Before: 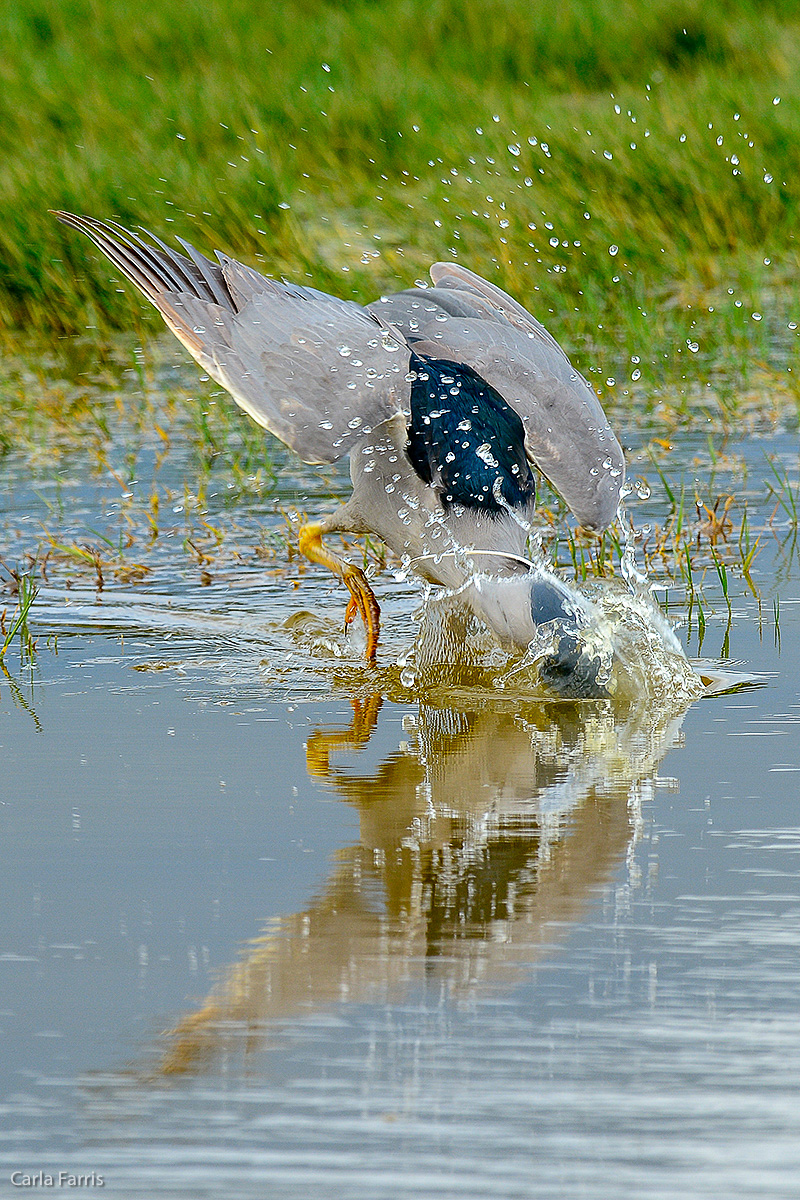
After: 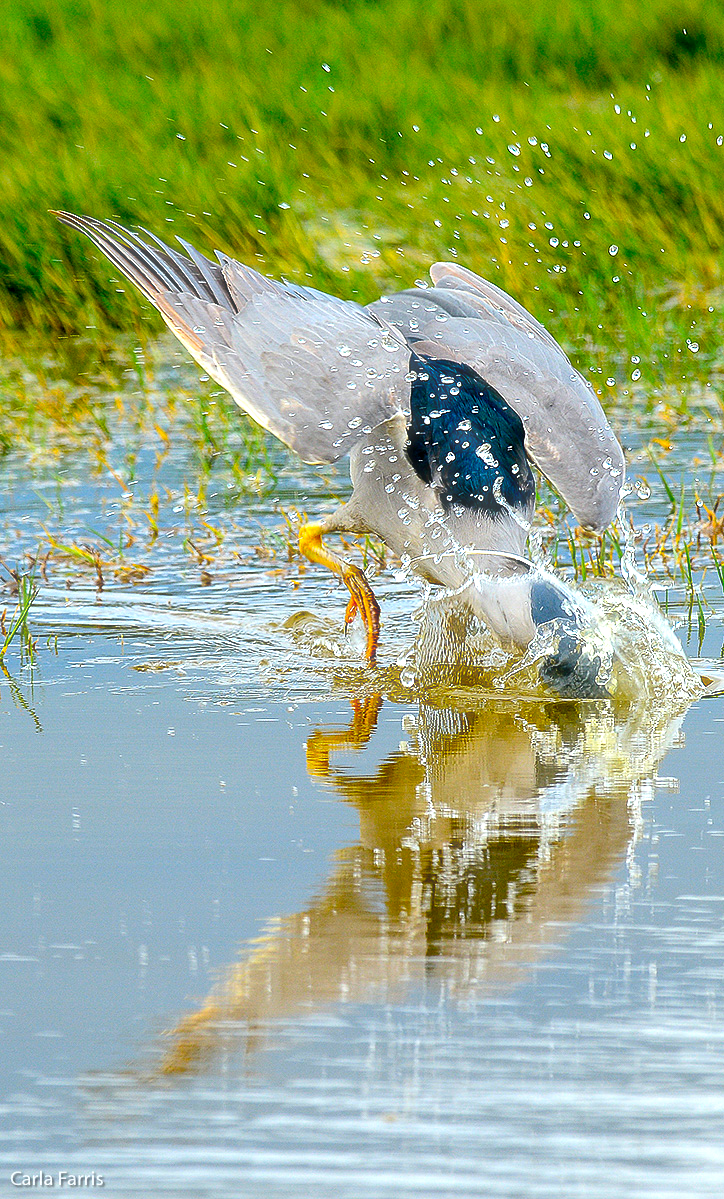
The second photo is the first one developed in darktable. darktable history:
exposure: black level correction 0, exposure 0.594 EV, compensate highlight preservation false
haze removal: strength -0.059, compatibility mode true, adaptive false
color balance rgb: global offset › luminance -0.861%, perceptual saturation grading › global saturation 25.538%
crop: right 9.495%, bottom 0.023%
tone equalizer: edges refinement/feathering 500, mask exposure compensation -1.57 EV, preserve details no
